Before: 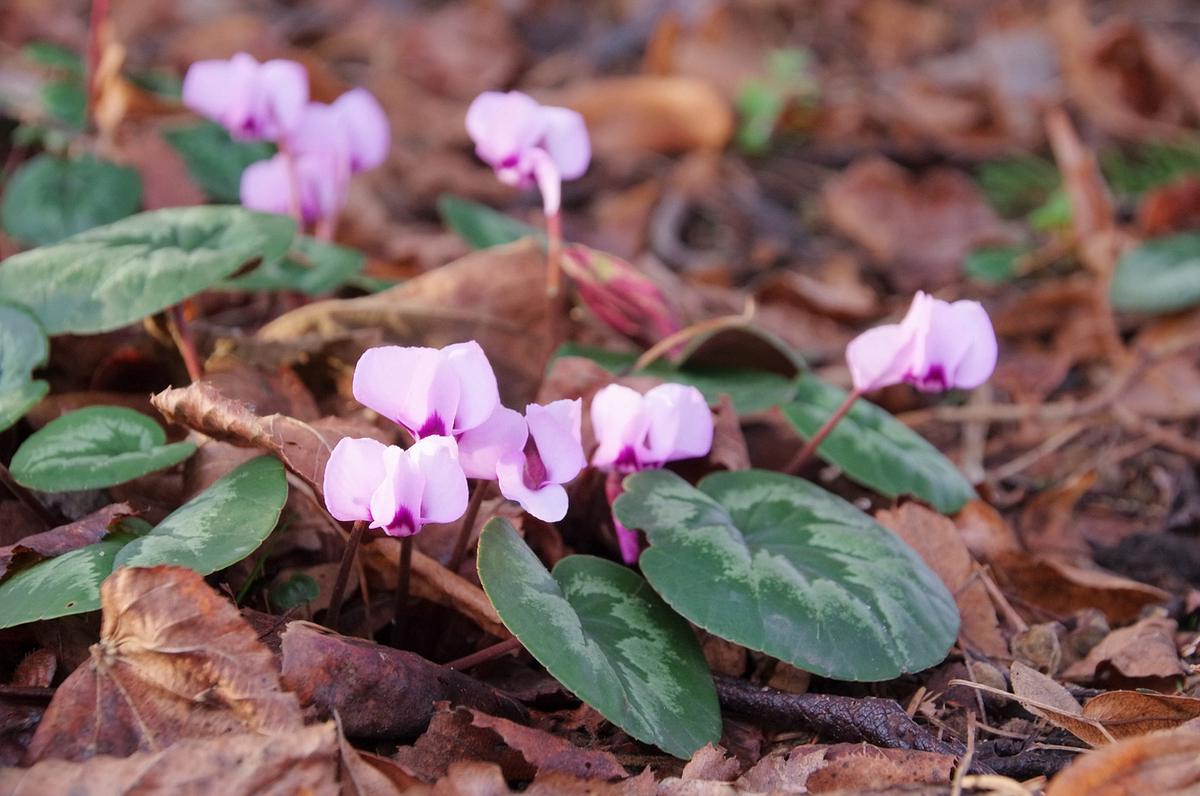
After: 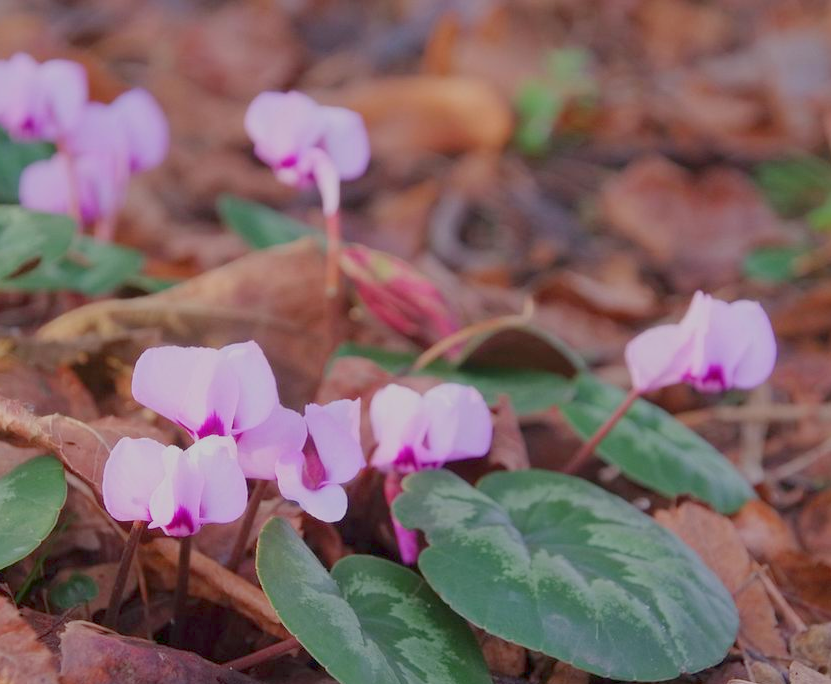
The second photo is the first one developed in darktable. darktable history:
crop: left 18.479%, right 12.2%, bottom 13.971%
color balance rgb: contrast -30%
